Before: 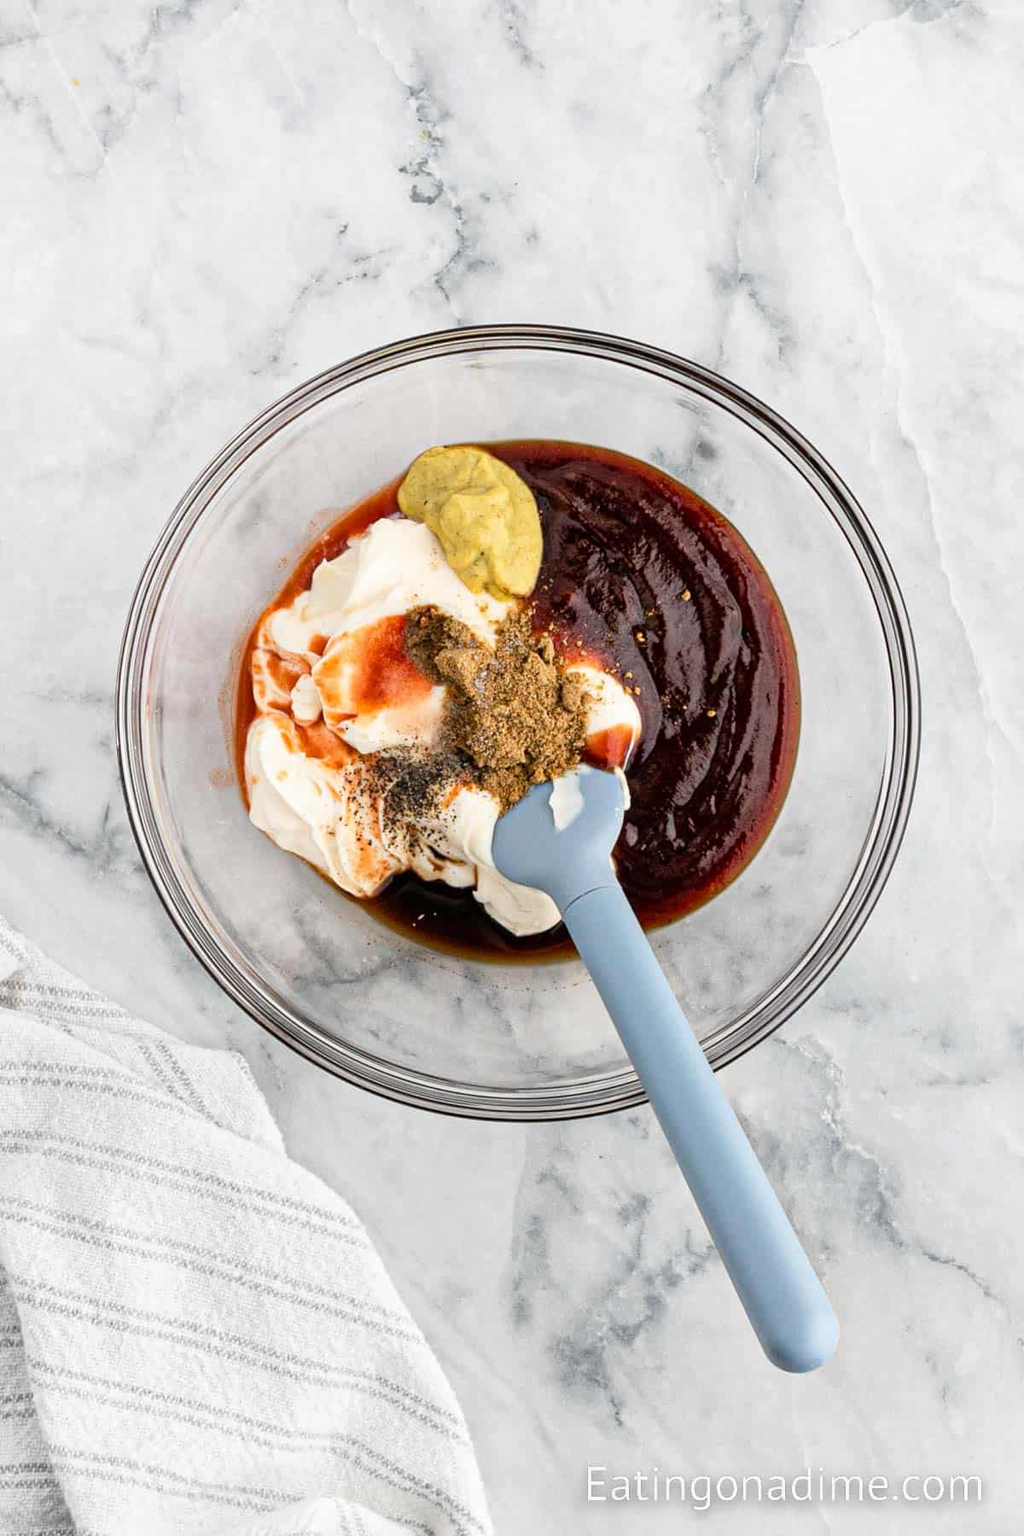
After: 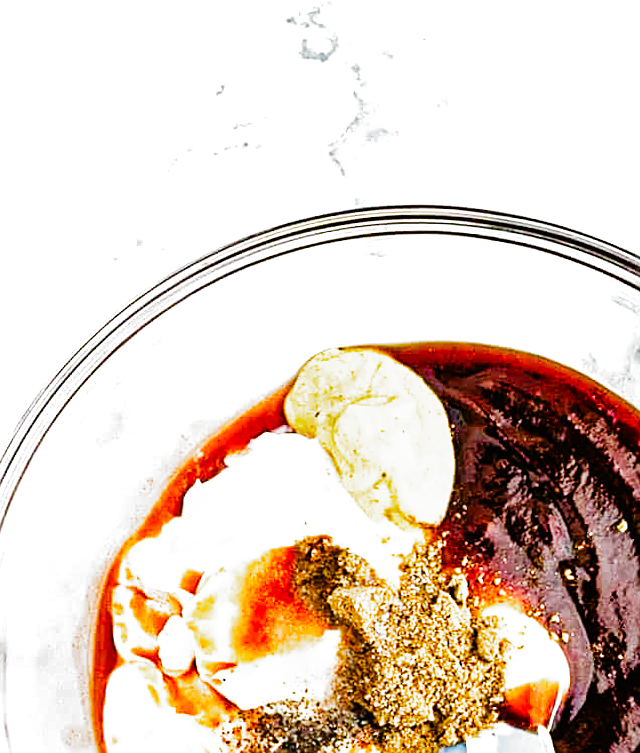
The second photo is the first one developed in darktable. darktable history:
exposure: exposure 1 EV, compensate highlight preservation false
crop: left 15.306%, top 9.065%, right 30.789%, bottom 48.638%
sharpen: on, module defaults
rotate and perspective: rotation 0.174°, lens shift (vertical) 0.013, lens shift (horizontal) 0.019, shear 0.001, automatic cropping original format, crop left 0.007, crop right 0.991, crop top 0.016, crop bottom 0.997
color balance rgb: linear chroma grading › global chroma 15%, perceptual saturation grading › global saturation 30%
color balance: lift [1.004, 1.002, 1.002, 0.998], gamma [1, 1.007, 1.002, 0.993], gain [1, 0.977, 1.013, 1.023], contrast -3.64%
filmic rgb: black relative exposure -6.43 EV, white relative exposure 2.43 EV, threshold 3 EV, hardness 5.27, latitude 0.1%, contrast 1.425, highlights saturation mix 2%, preserve chrominance no, color science v5 (2021), contrast in shadows safe, contrast in highlights safe, enable highlight reconstruction true
